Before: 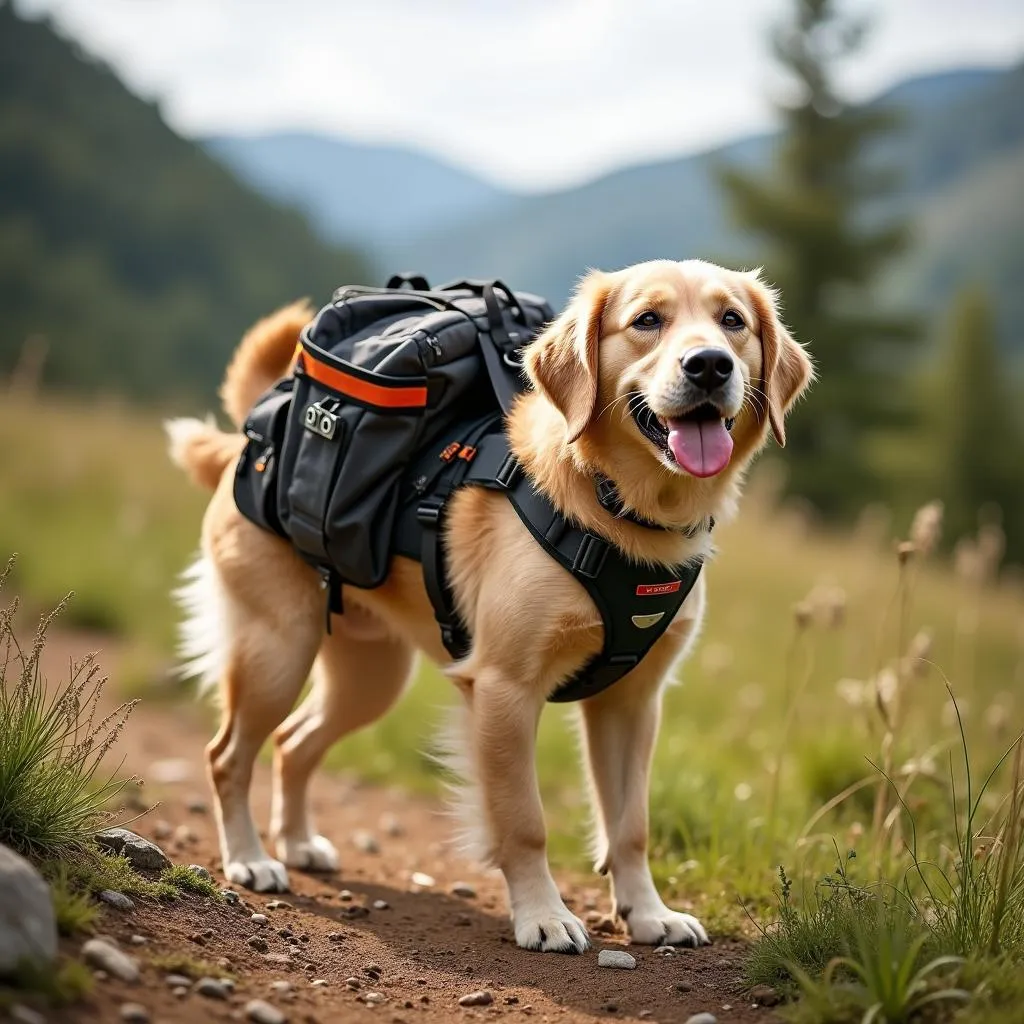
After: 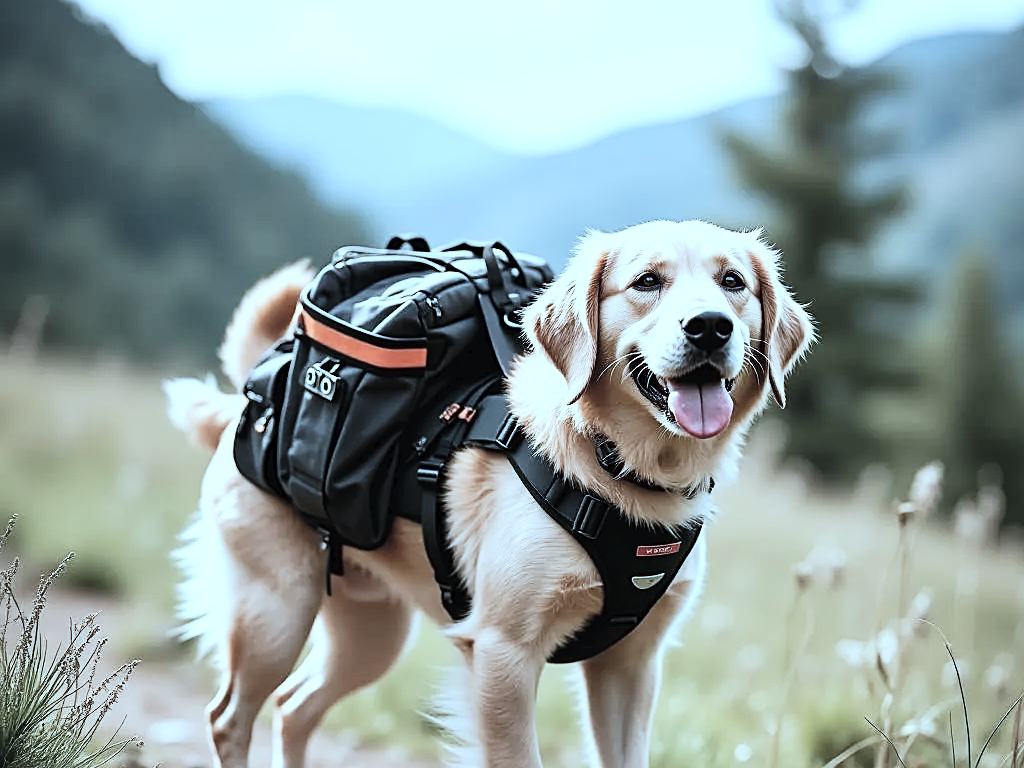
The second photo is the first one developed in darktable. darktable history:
rotate and perspective: crop left 0, crop top 0
crop: top 3.857%, bottom 21.132%
tone curve: curves: ch0 [(0, 0) (0.003, 0.025) (0.011, 0.025) (0.025, 0.025) (0.044, 0.026) (0.069, 0.033) (0.1, 0.053) (0.136, 0.078) (0.177, 0.108) (0.224, 0.153) (0.277, 0.213) (0.335, 0.286) (0.399, 0.372) (0.468, 0.467) (0.543, 0.565) (0.623, 0.675) (0.709, 0.775) (0.801, 0.863) (0.898, 0.936) (1, 1)], preserve colors none
tone equalizer: -8 EV -0.417 EV, -7 EV -0.389 EV, -6 EV -0.333 EV, -5 EV -0.222 EV, -3 EV 0.222 EV, -2 EV 0.333 EV, -1 EV 0.389 EV, +0 EV 0.417 EV, edges refinement/feathering 500, mask exposure compensation -1.57 EV, preserve details no
sharpen: on, module defaults
contrast brightness saturation: brightness 0.18, saturation -0.5
color correction: highlights a* -9.73, highlights b* -21.22
